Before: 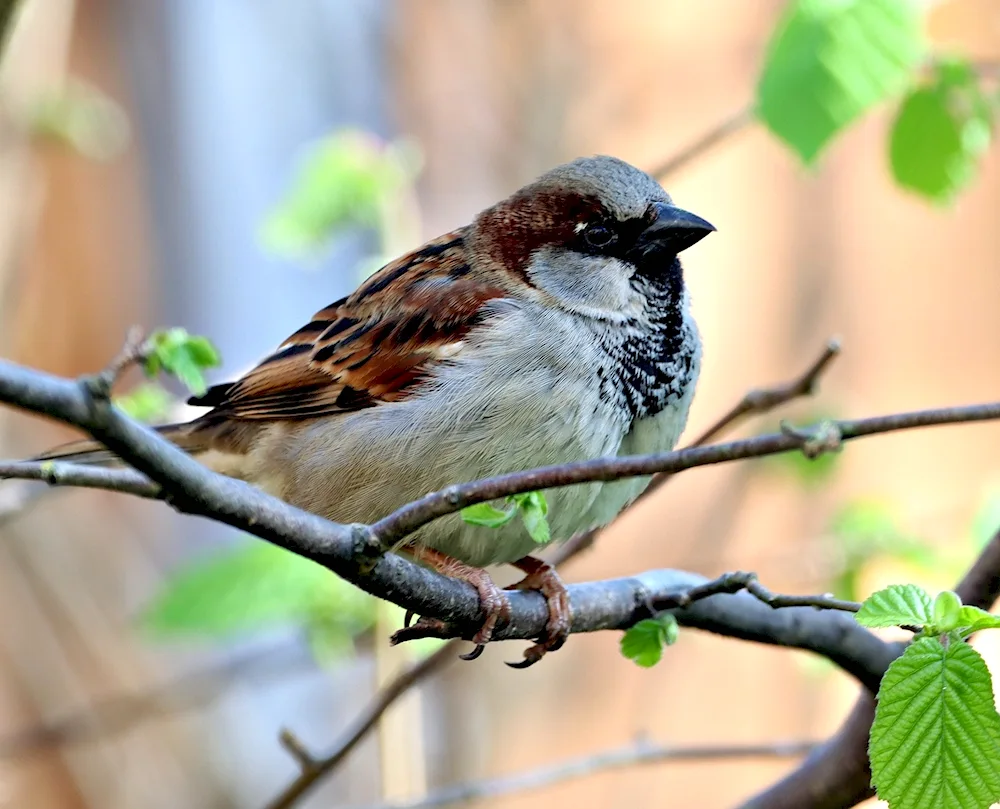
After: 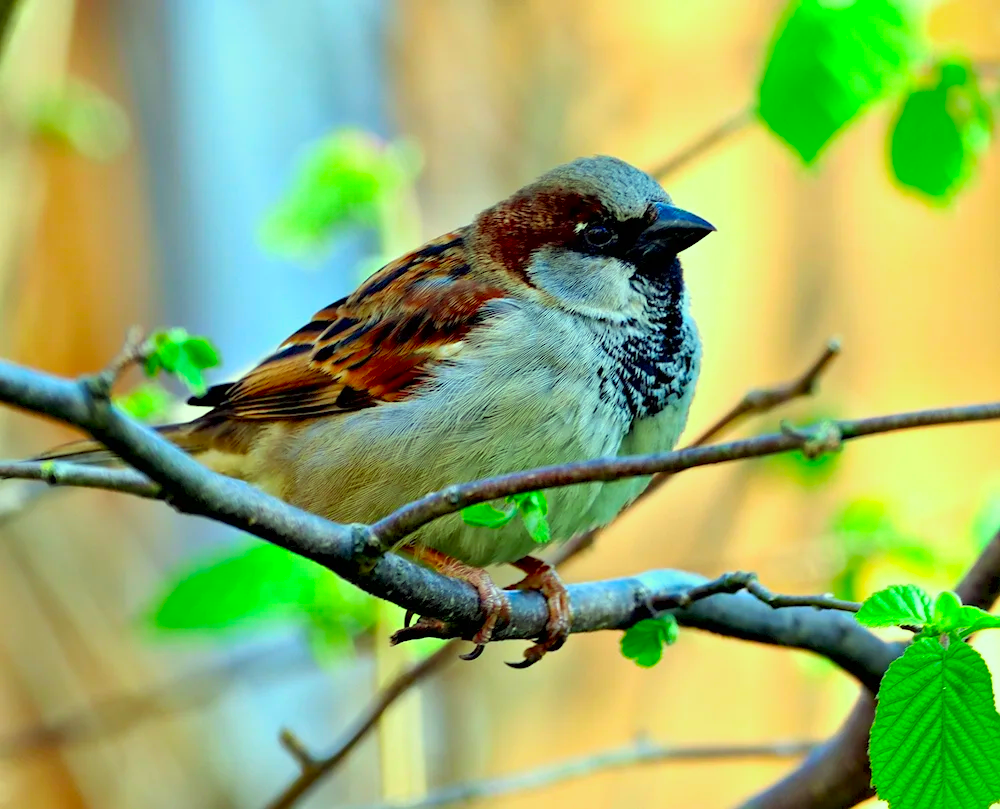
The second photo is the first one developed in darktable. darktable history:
color correction: highlights a* -11.22, highlights b* 9.95, saturation 1.71
